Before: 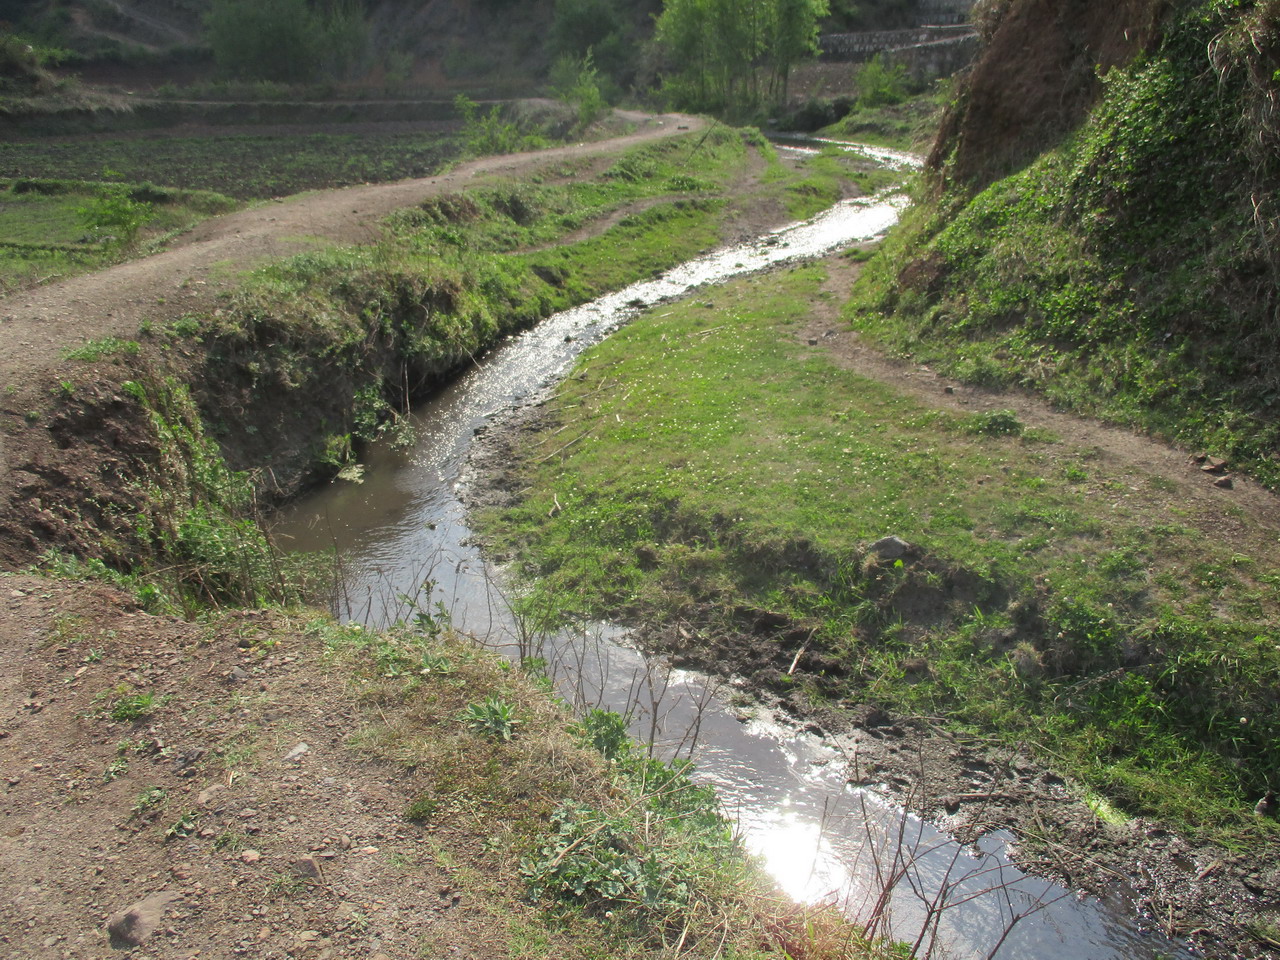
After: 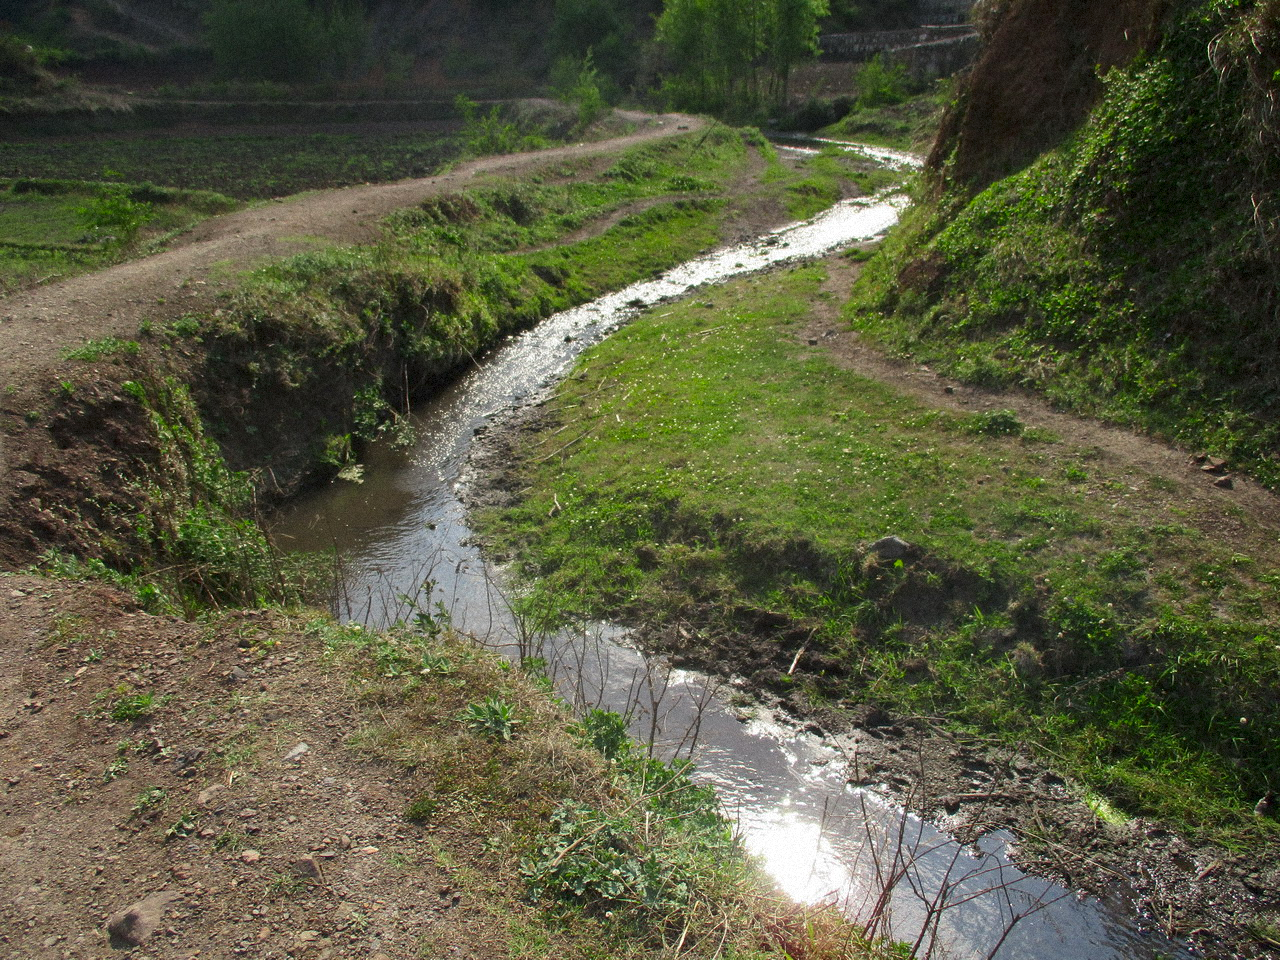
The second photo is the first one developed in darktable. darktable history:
contrast brightness saturation: contrast 0.07, brightness -0.14, saturation 0.11
grain: mid-tones bias 0%
